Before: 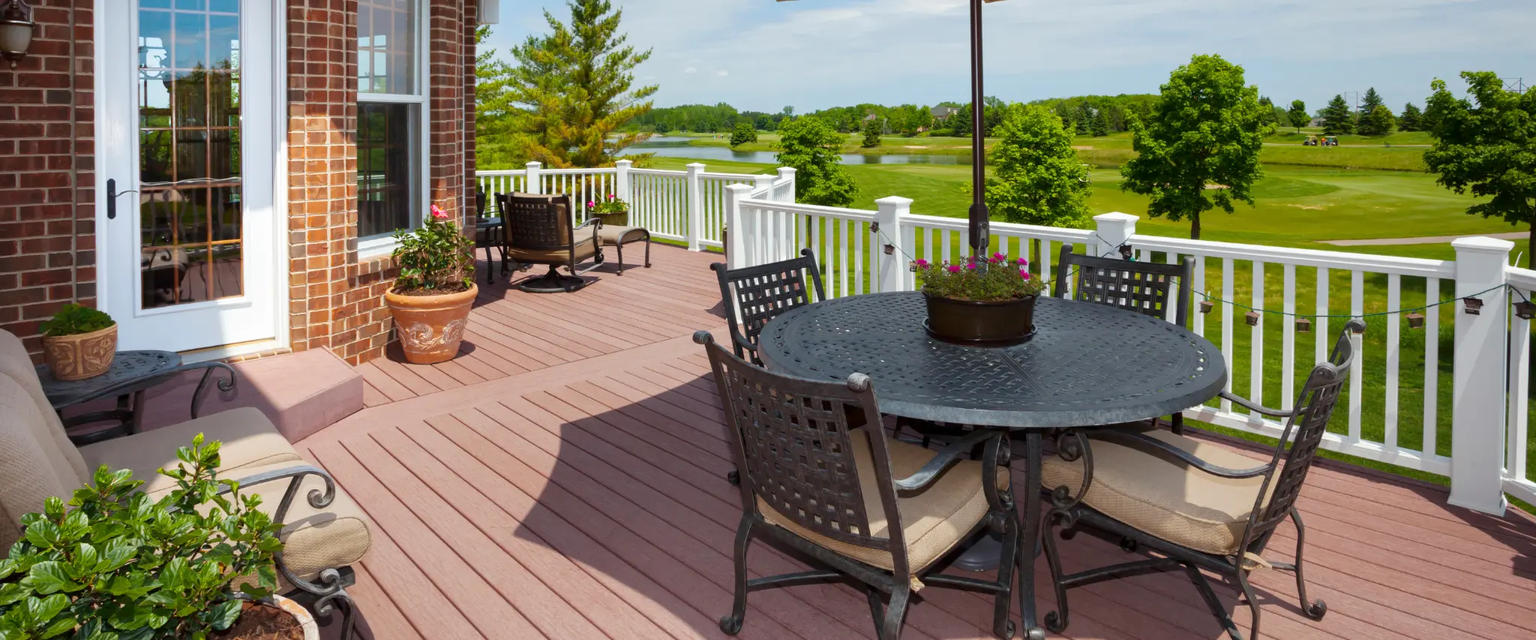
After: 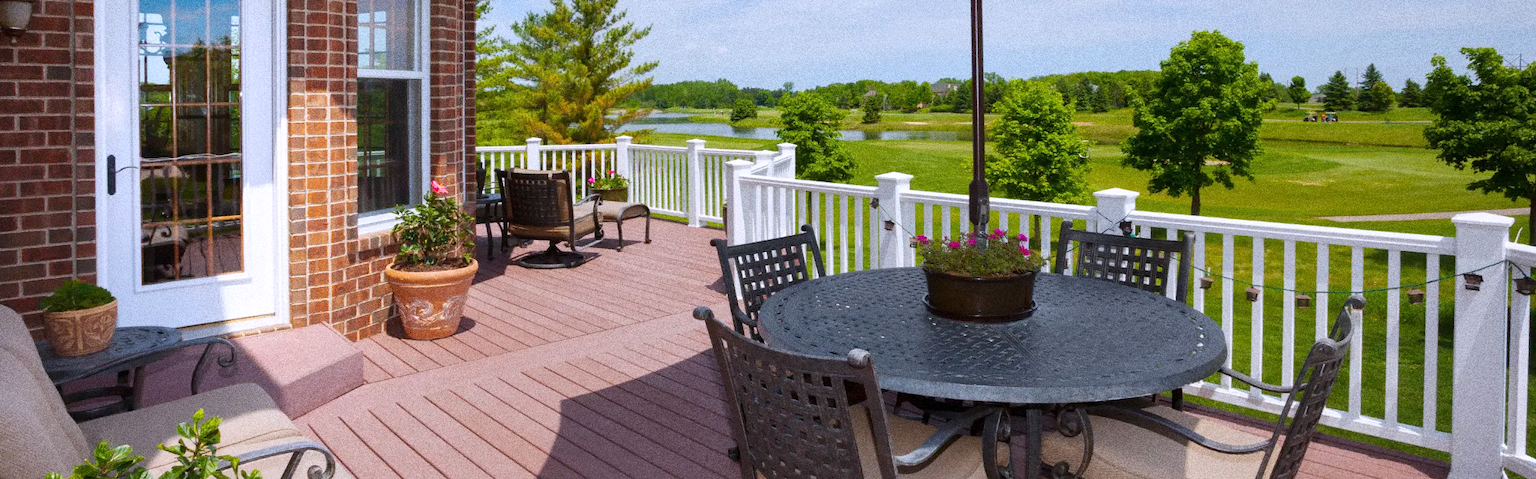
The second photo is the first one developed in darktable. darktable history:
crop: top 3.857%, bottom 21.132%
grain: coarseness 14.49 ISO, strength 48.04%, mid-tones bias 35%
white balance: red 1.004, blue 1.096
